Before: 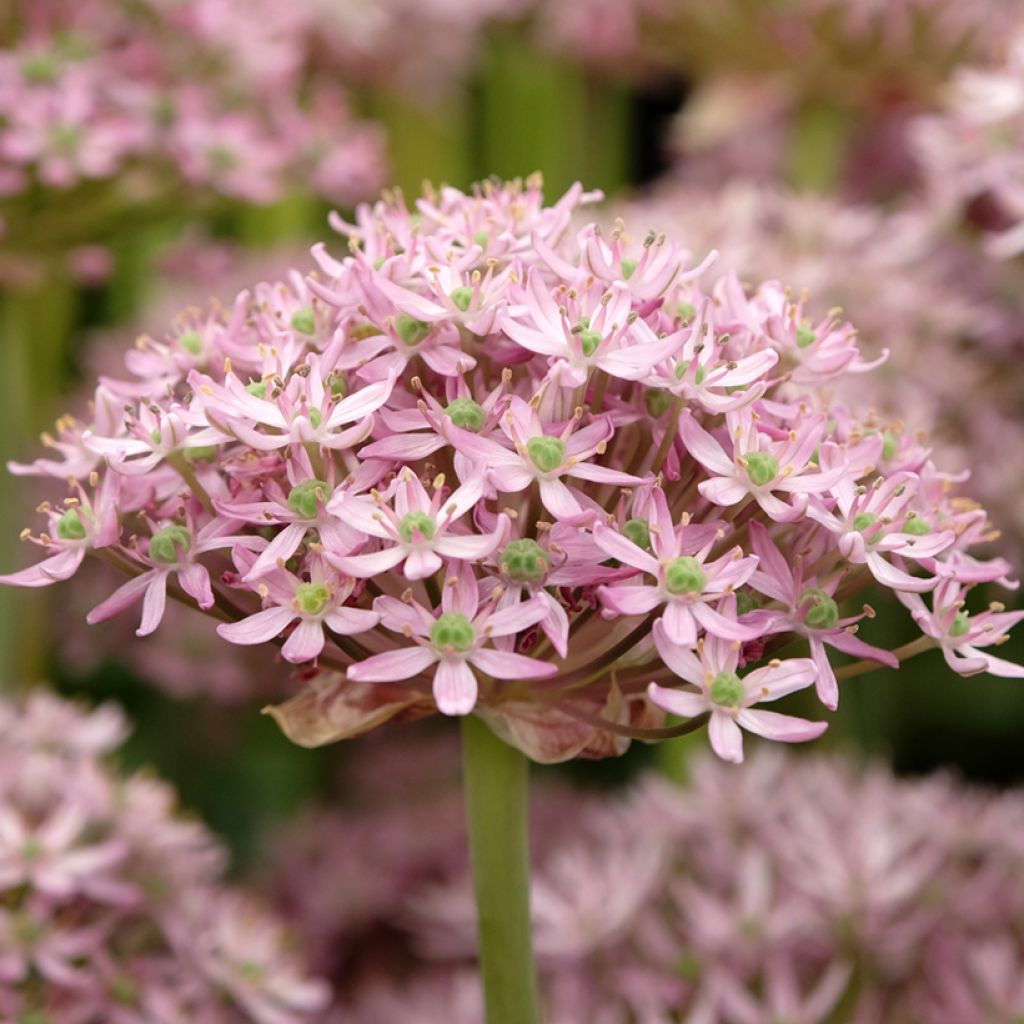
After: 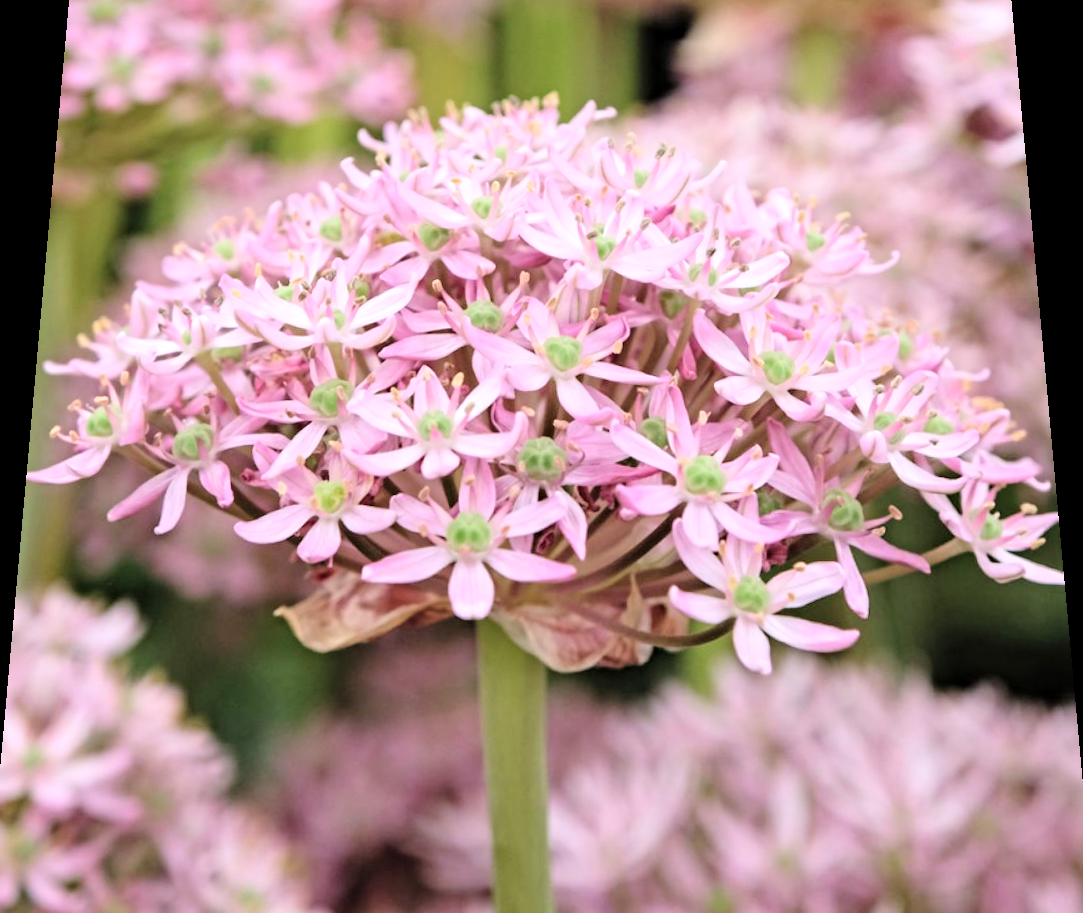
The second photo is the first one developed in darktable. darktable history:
color calibration: illuminant as shot in camera, x 0.358, y 0.373, temperature 4628.91 K
tone curve: curves: ch0 [(0, 0) (0.004, 0.001) (0.133, 0.112) (0.325, 0.362) (0.832, 0.893) (1, 1)], color space Lab, linked channels, preserve colors none
contrast brightness saturation: brightness 0.15
crop: left 1.507%, top 6.147%, right 1.379%, bottom 6.637%
contrast equalizer: y [[0.5, 0.5, 0.501, 0.63, 0.504, 0.5], [0.5 ×6], [0.5 ×6], [0 ×6], [0 ×6]]
rotate and perspective: rotation 0.128°, lens shift (vertical) -0.181, lens shift (horizontal) -0.044, shear 0.001, automatic cropping off
